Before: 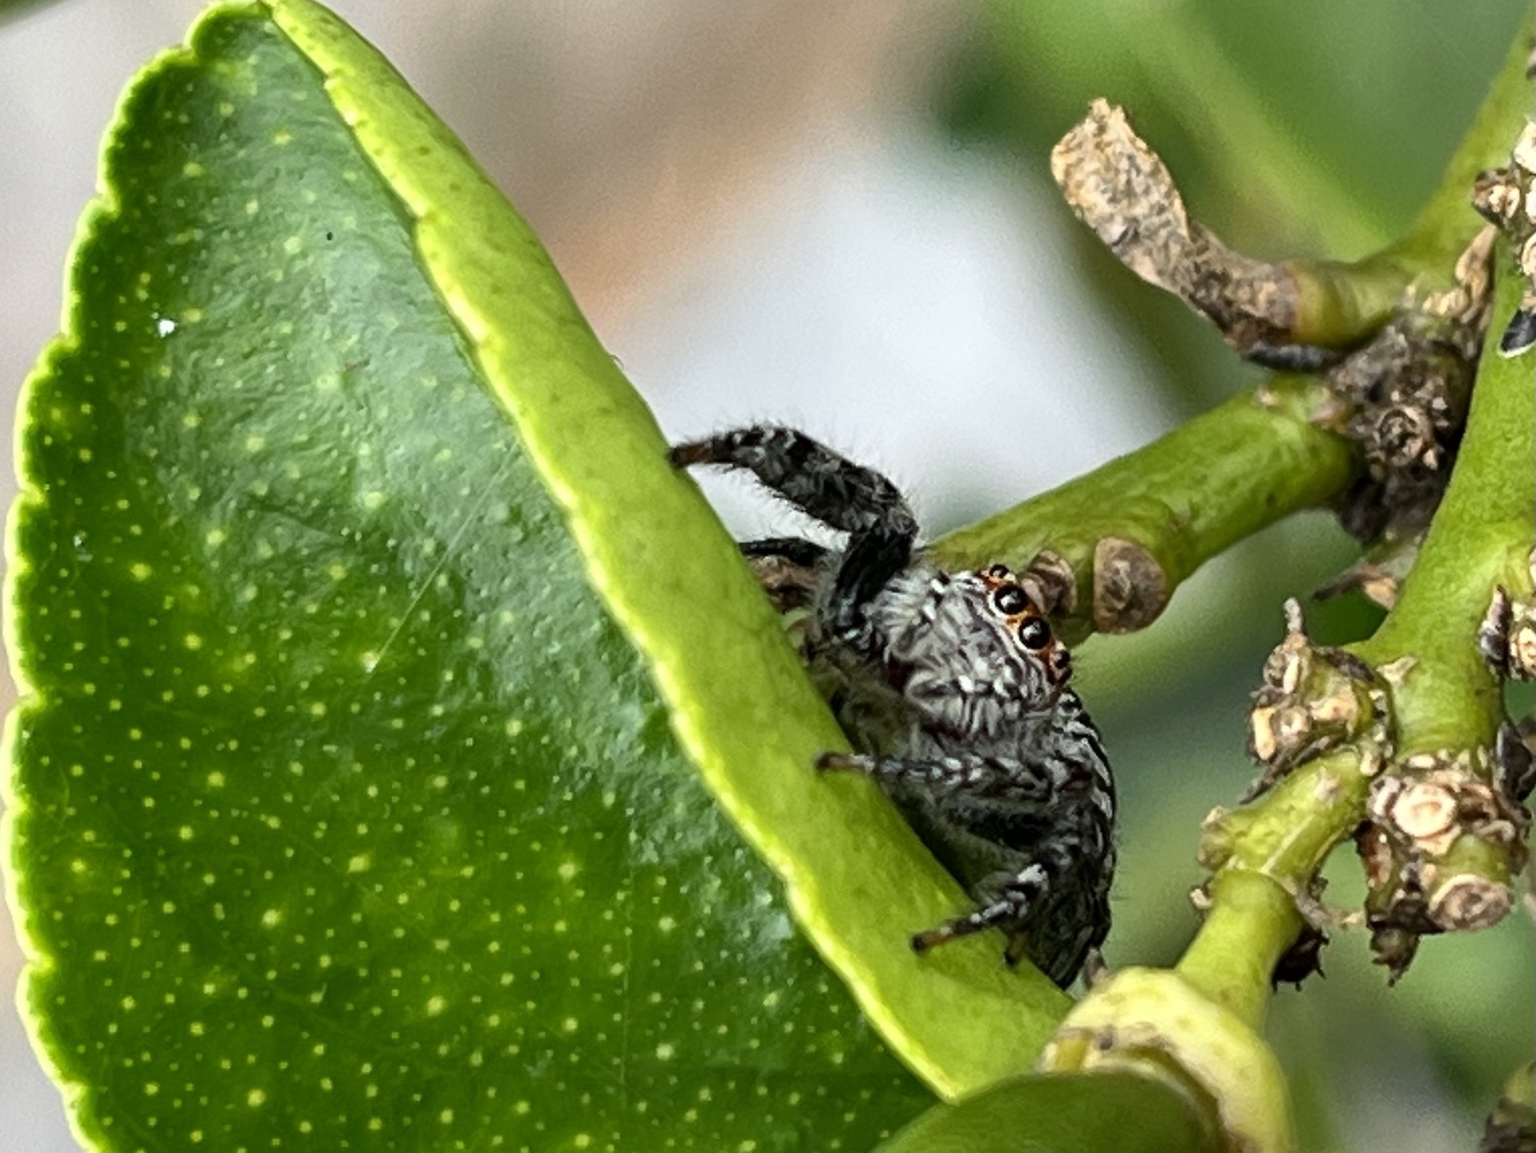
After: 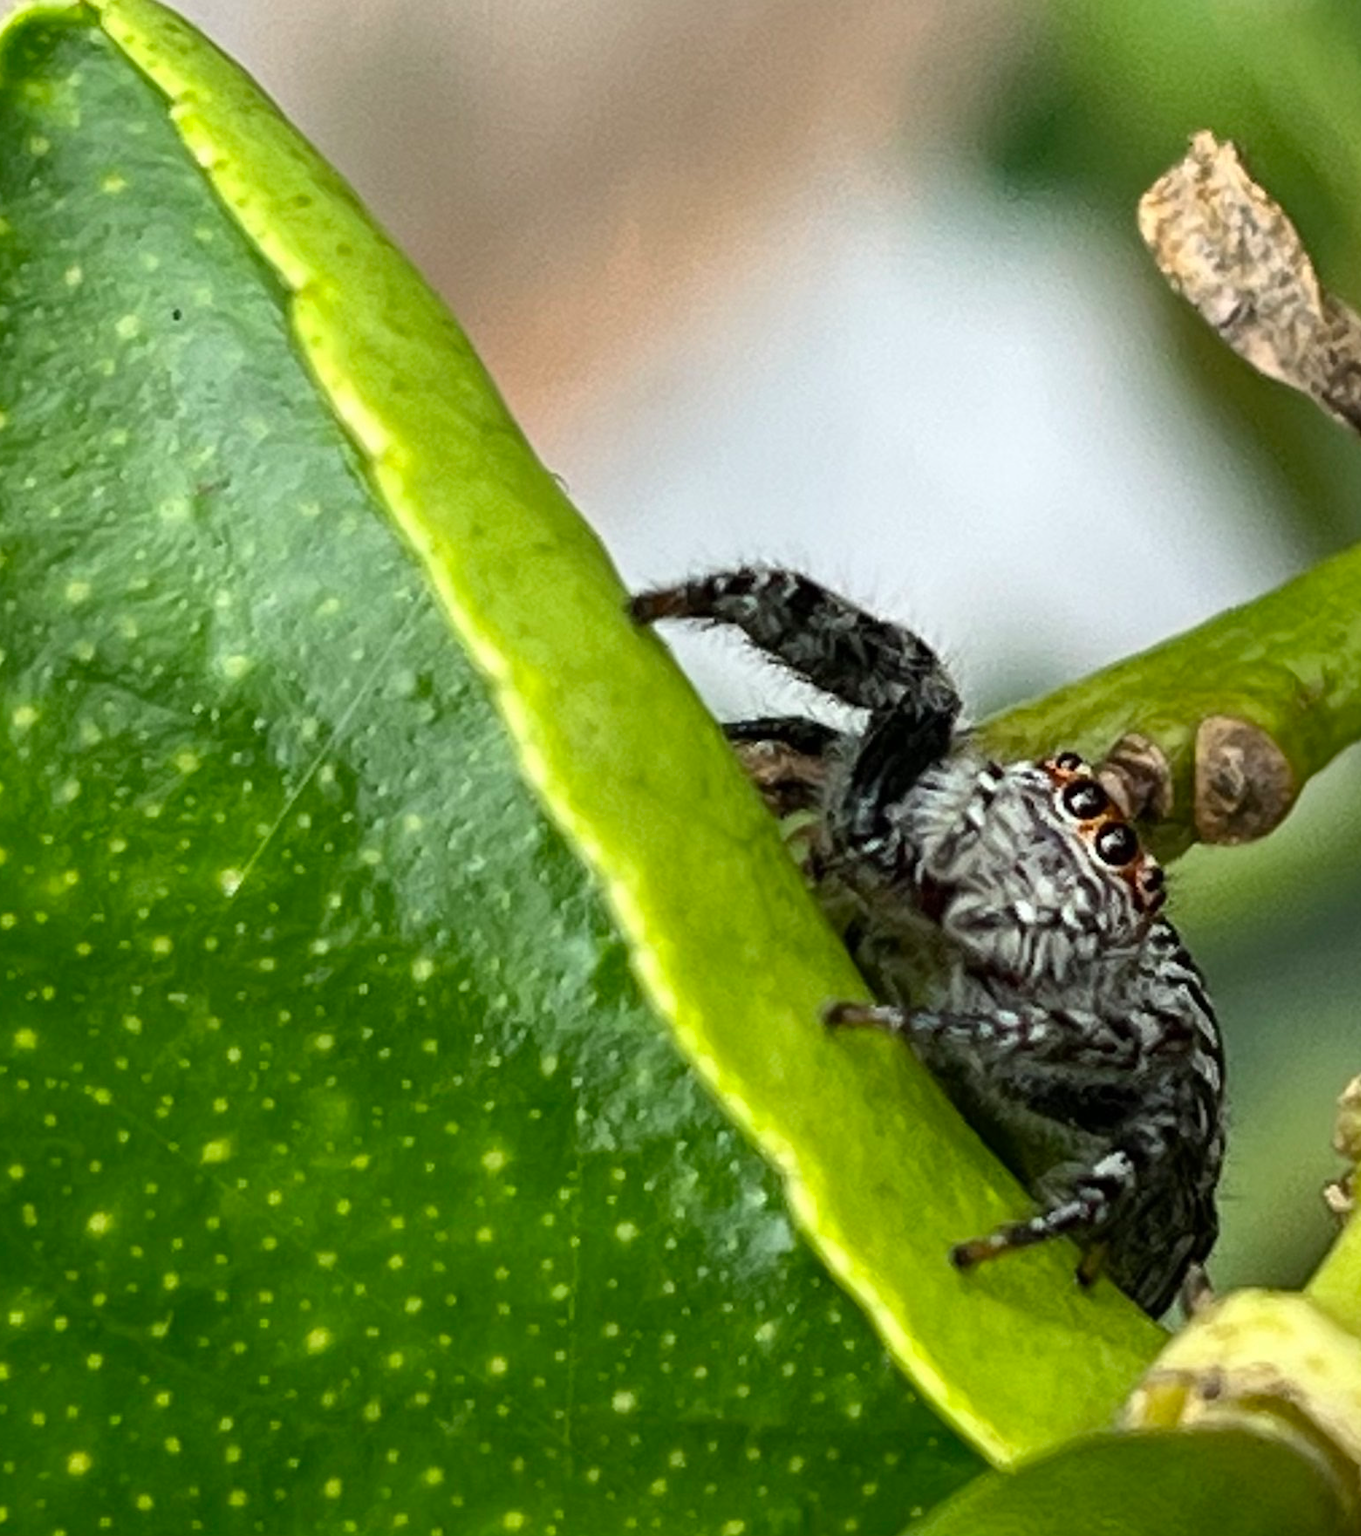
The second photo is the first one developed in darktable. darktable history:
crop and rotate: left 12.901%, right 20.585%
